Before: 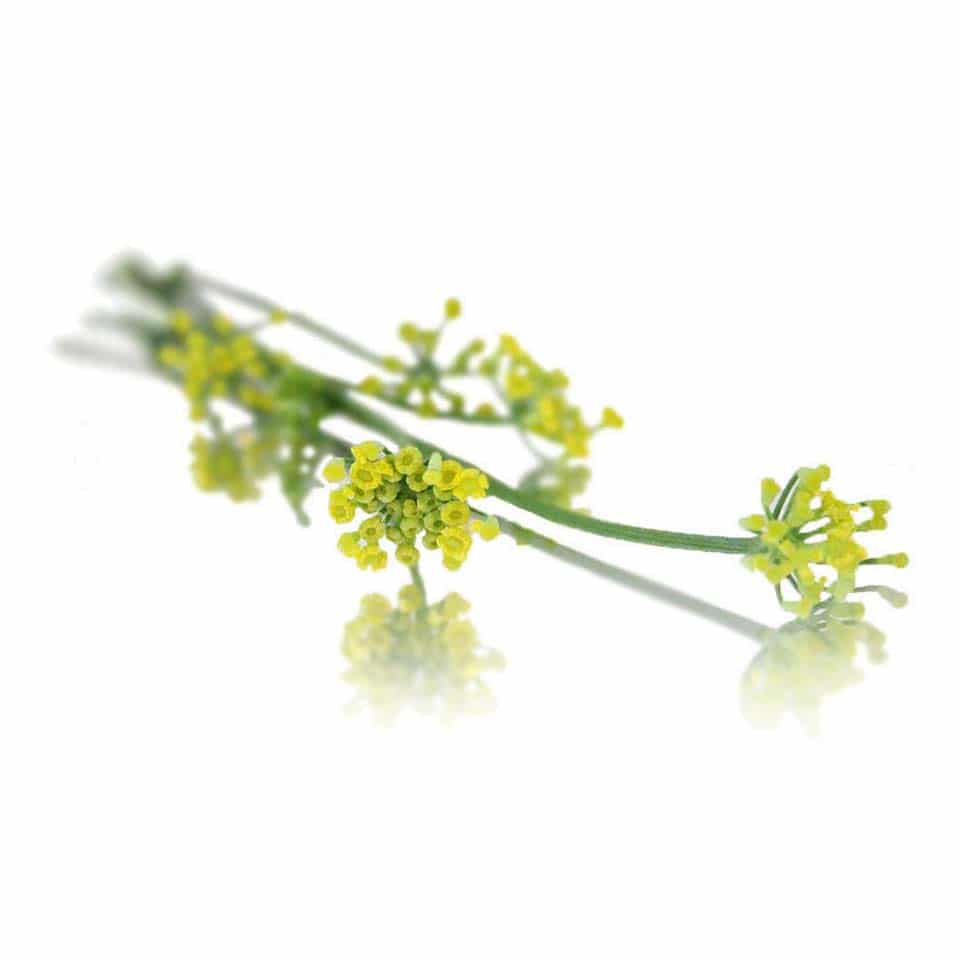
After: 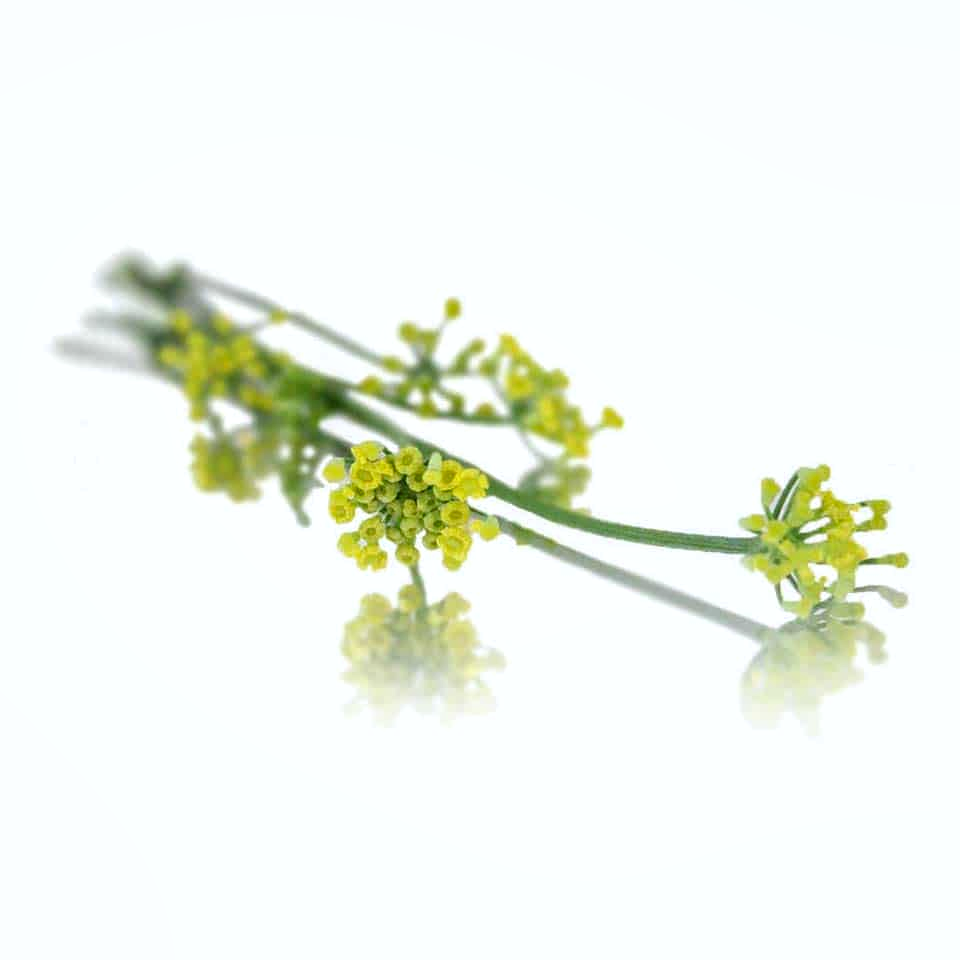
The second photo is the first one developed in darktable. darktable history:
local contrast: on, module defaults
exposure: compensate highlight preservation false
white balance: red 0.982, blue 1.018
